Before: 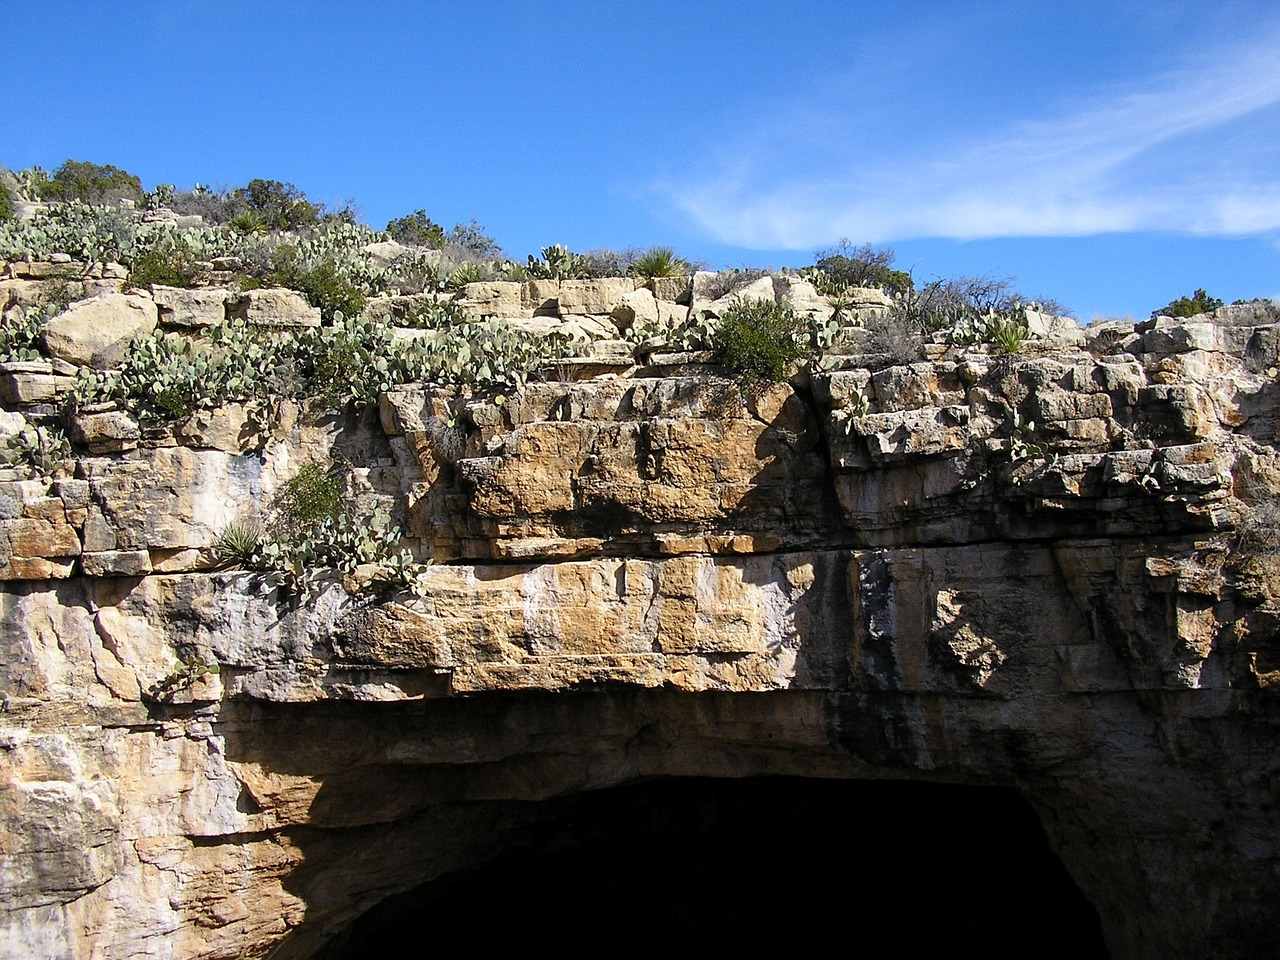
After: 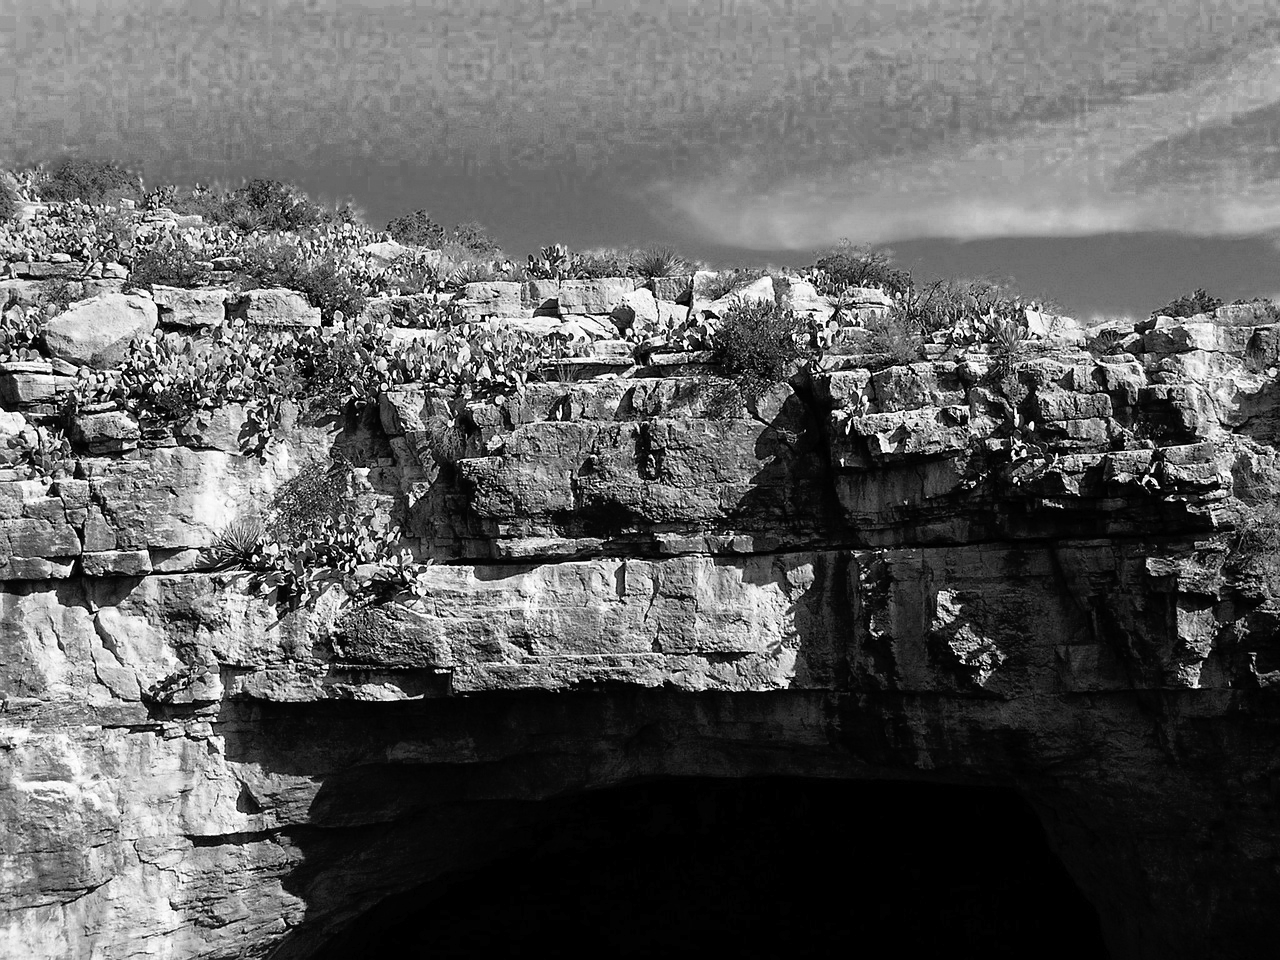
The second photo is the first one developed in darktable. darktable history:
tone curve: curves: ch0 [(0, 0) (0.003, 0.005) (0.011, 0.008) (0.025, 0.014) (0.044, 0.021) (0.069, 0.027) (0.1, 0.041) (0.136, 0.083) (0.177, 0.138) (0.224, 0.197) (0.277, 0.259) (0.335, 0.331) (0.399, 0.399) (0.468, 0.476) (0.543, 0.547) (0.623, 0.635) (0.709, 0.753) (0.801, 0.847) (0.898, 0.94) (1, 1)], preserve colors none
color zones: curves: ch0 [(0.002, 0.589) (0.107, 0.484) (0.146, 0.249) (0.217, 0.352) (0.309, 0.525) (0.39, 0.404) (0.455, 0.169) (0.597, 0.055) (0.724, 0.212) (0.775, 0.691) (0.869, 0.571) (1, 0.587)]; ch1 [(0, 0) (0.143, 0) (0.286, 0) (0.429, 0) (0.571, 0) (0.714, 0) (0.857, 0)]
